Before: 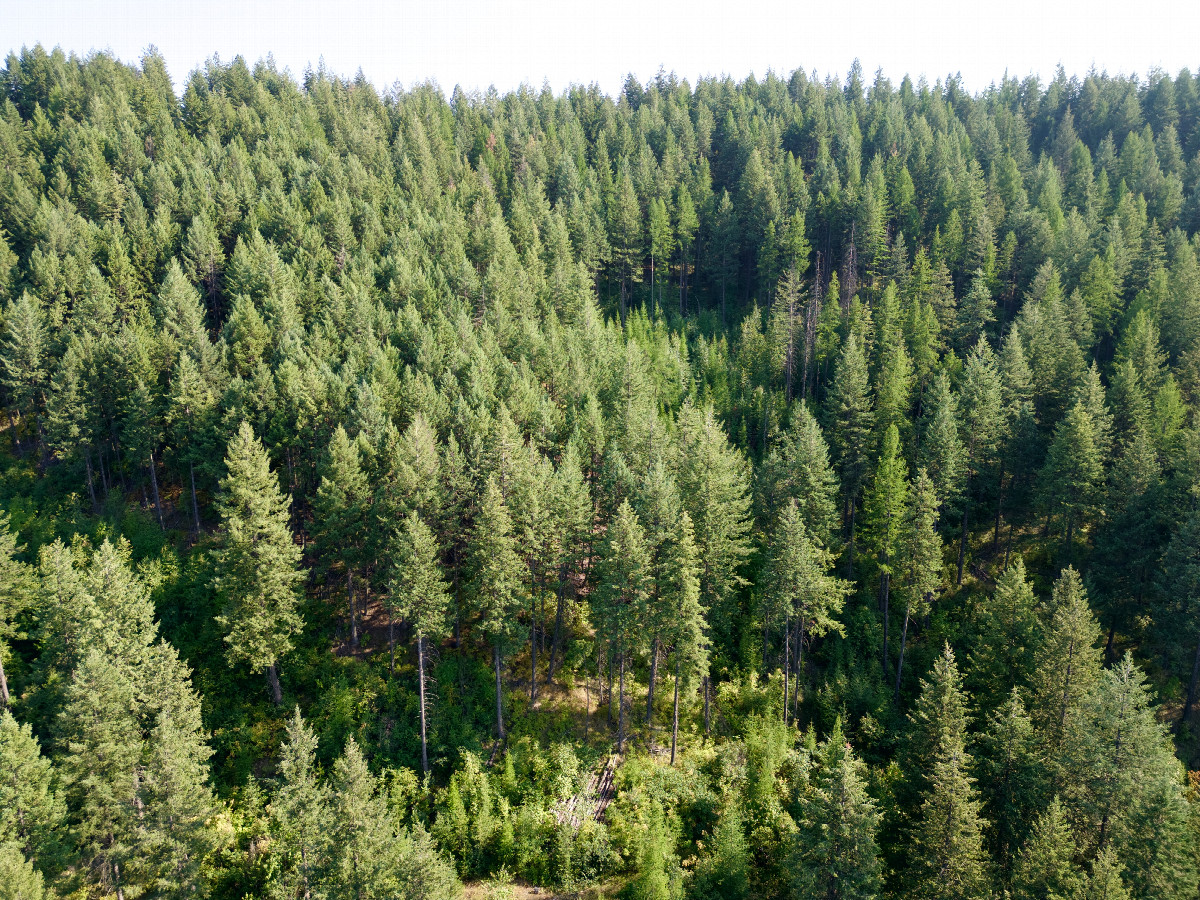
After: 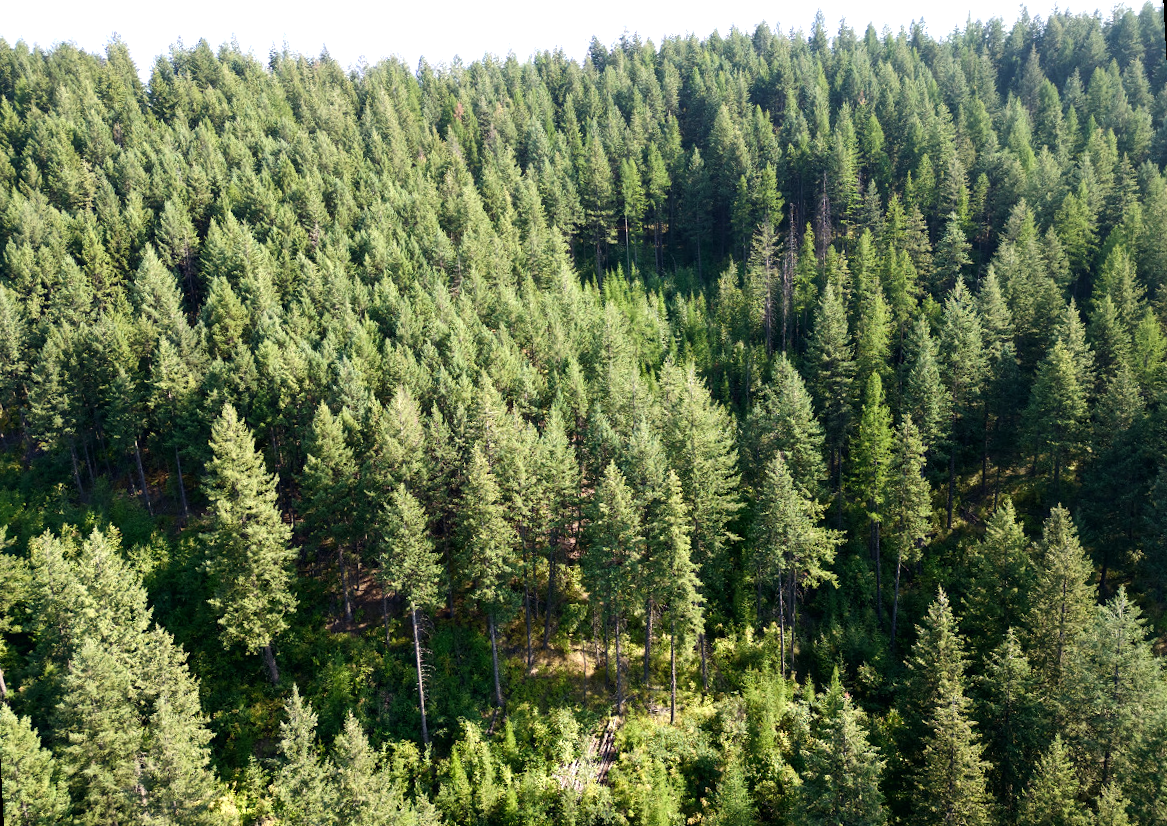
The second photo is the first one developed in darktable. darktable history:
tone equalizer: -8 EV -0.417 EV, -7 EV -0.389 EV, -6 EV -0.333 EV, -5 EV -0.222 EV, -3 EV 0.222 EV, -2 EV 0.333 EV, -1 EV 0.389 EV, +0 EV 0.417 EV, edges refinement/feathering 500, mask exposure compensation -1.57 EV, preserve details no
rotate and perspective: rotation -3°, crop left 0.031, crop right 0.968, crop top 0.07, crop bottom 0.93
